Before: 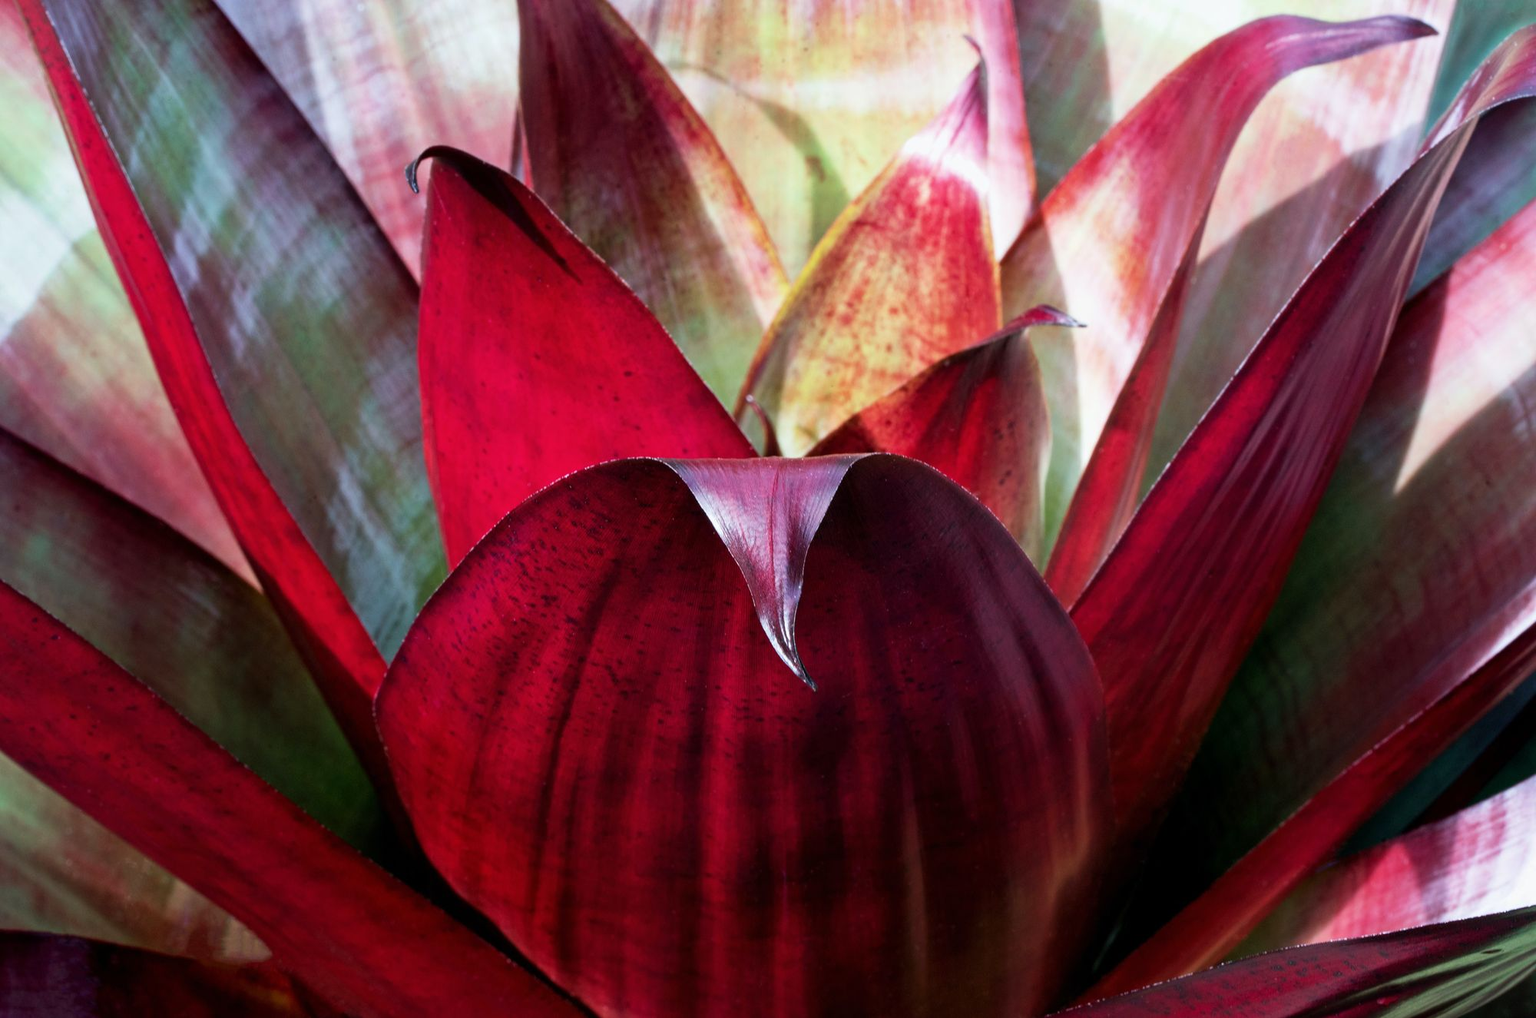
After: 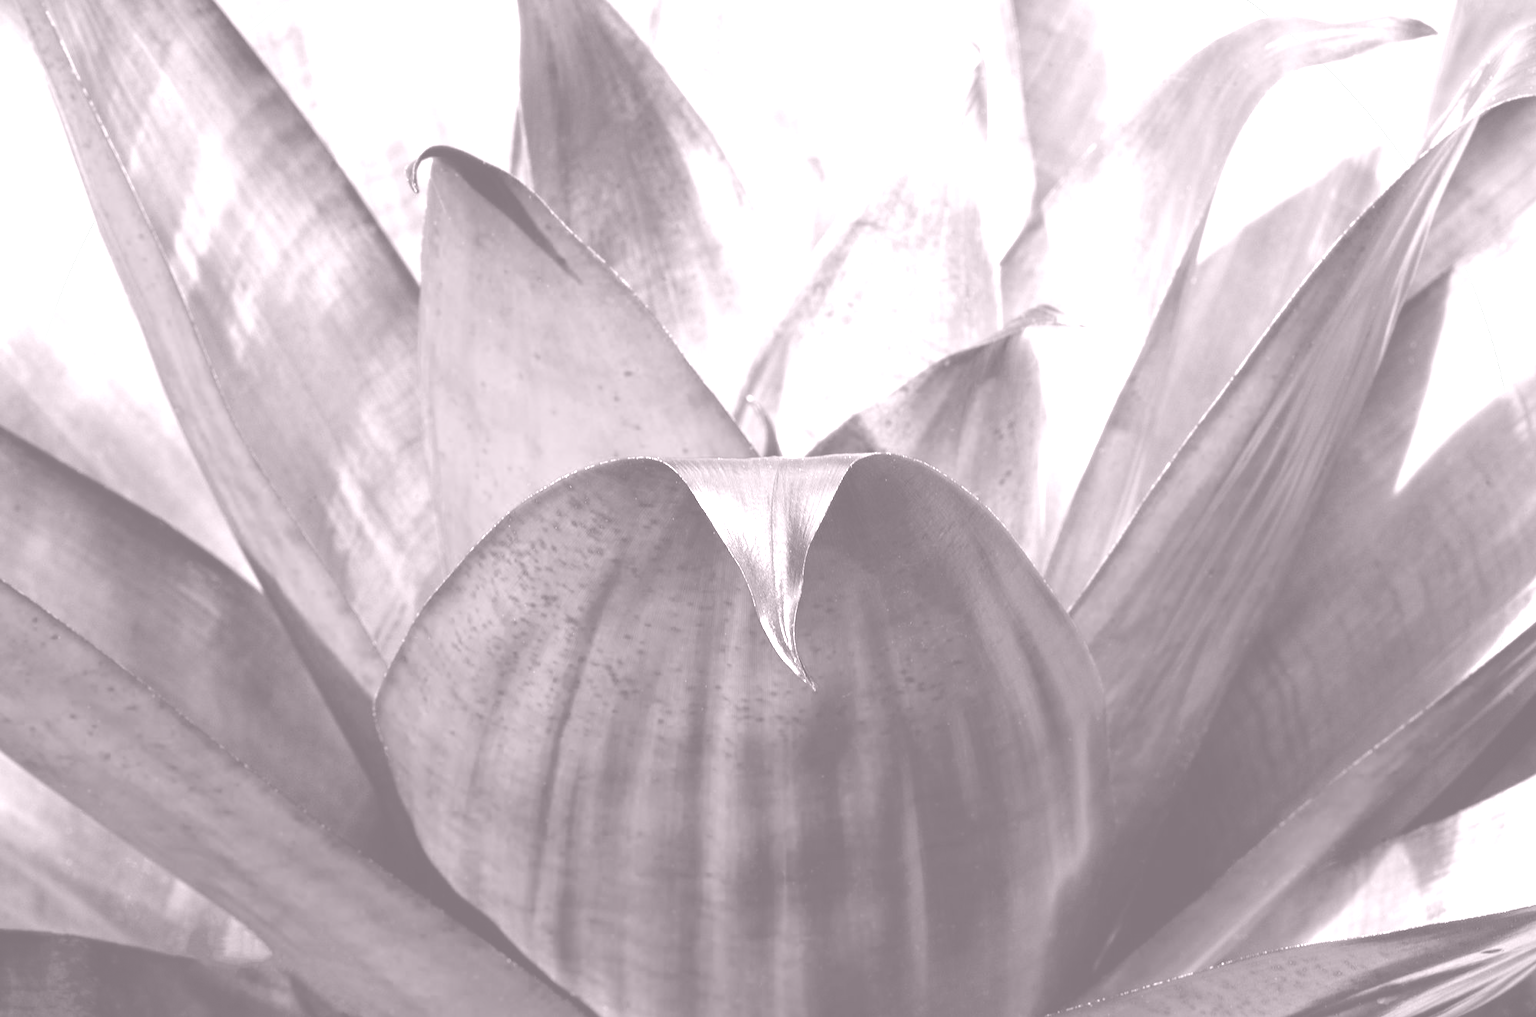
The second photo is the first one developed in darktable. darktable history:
colorize: hue 25.2°, saturation 83%, source mix 82%, lightness 79%, version 1
vignetting: fall-off start 97.28%, fall-off radius 79%, brightness -0.462, saturation -0.3, width/height ratio 1.114, dithering 8-bit output, unbound false
